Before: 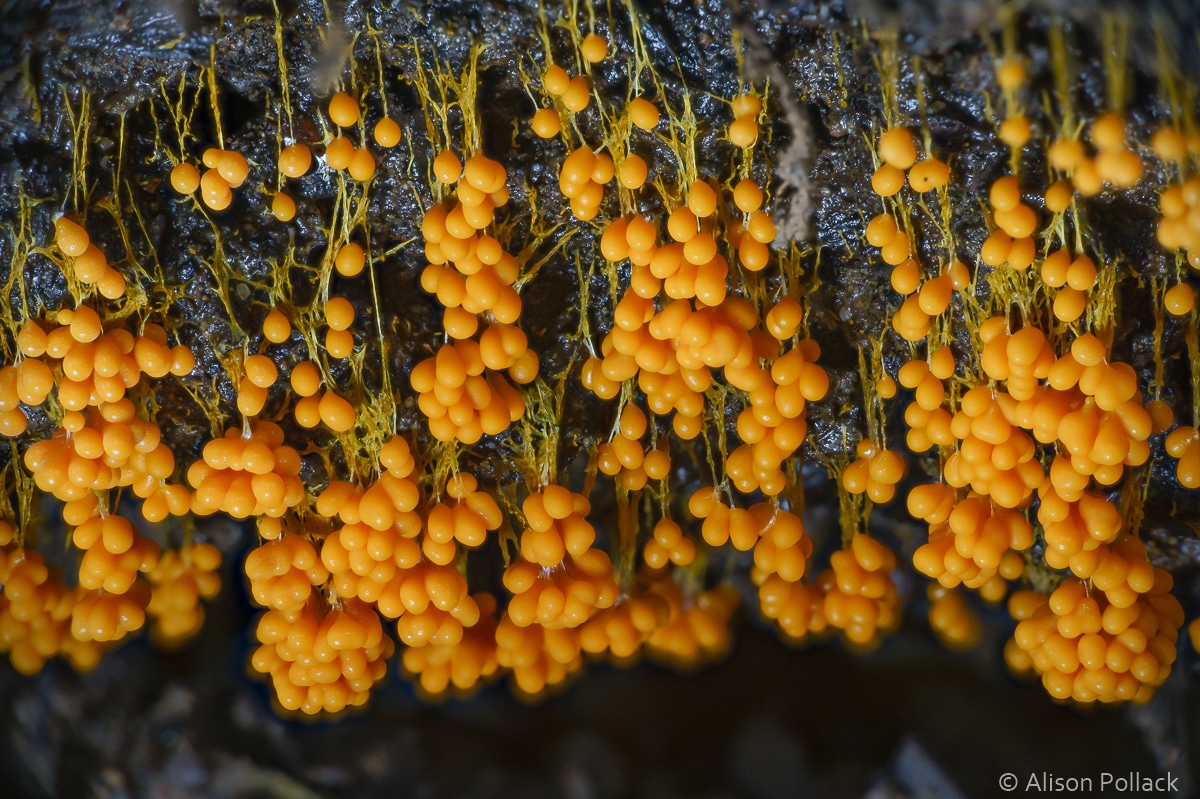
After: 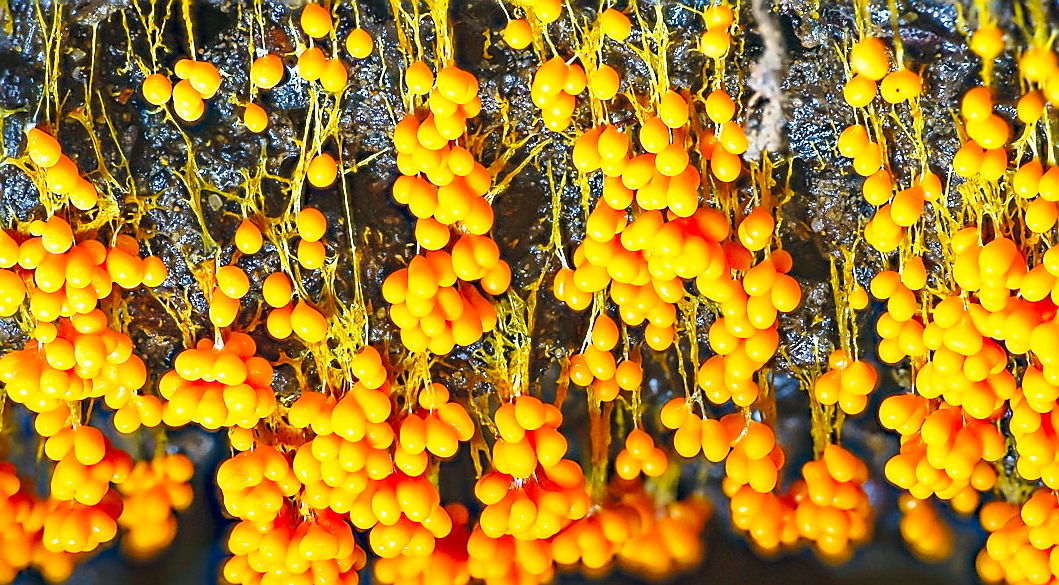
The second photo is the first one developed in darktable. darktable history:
shadows and highlights: on, module defaults
contrast brightness saturation: contrast 0.201, brightness 0.164, saturation 0.215
base curve: curves: ch0 [(0, 0) (0.028, 0.03) (0.121, 0.232) (0.46, 0.748) (0.859, 0.968) (1, 1)], preserve colors none
exposure: exposure 0.606 EV, compensate highlight preservation false
crop and rotate: left 2.349%, top 11.206%, right 9.401%, bottom 15.556%
sharpen: radius 1.409, amount 1.258, threshold 0.607
haze removal: compatibility mode true, adaptive false
